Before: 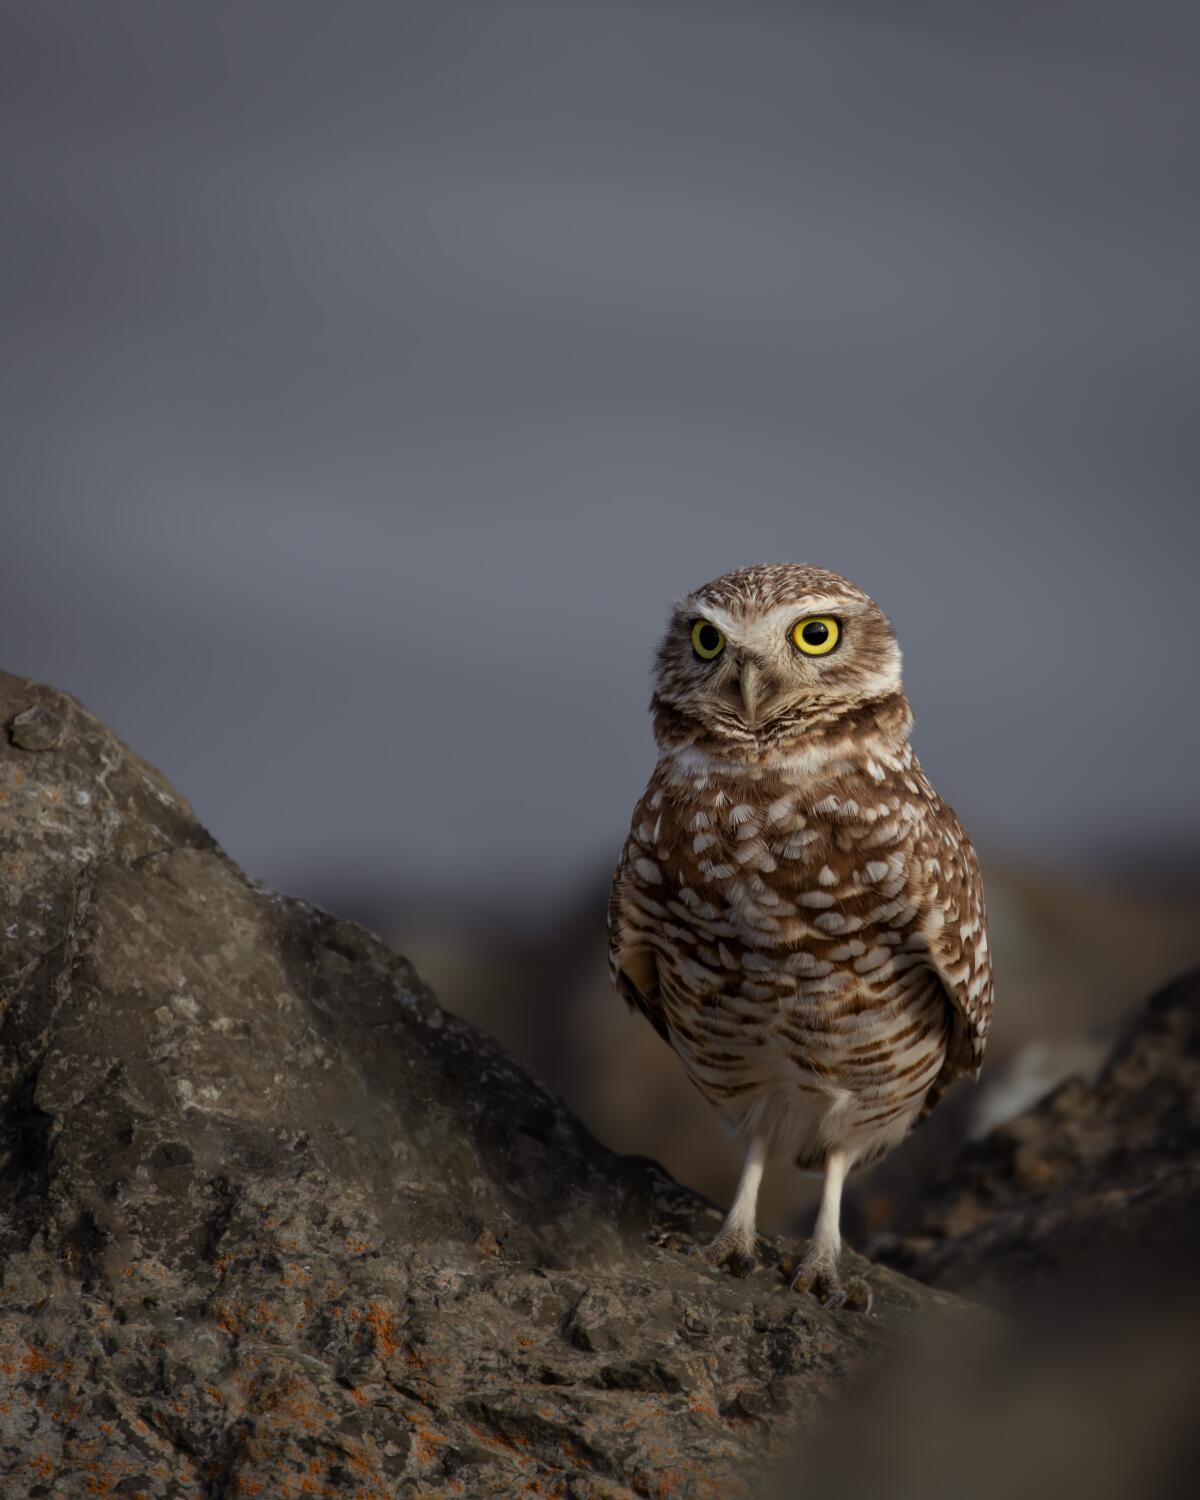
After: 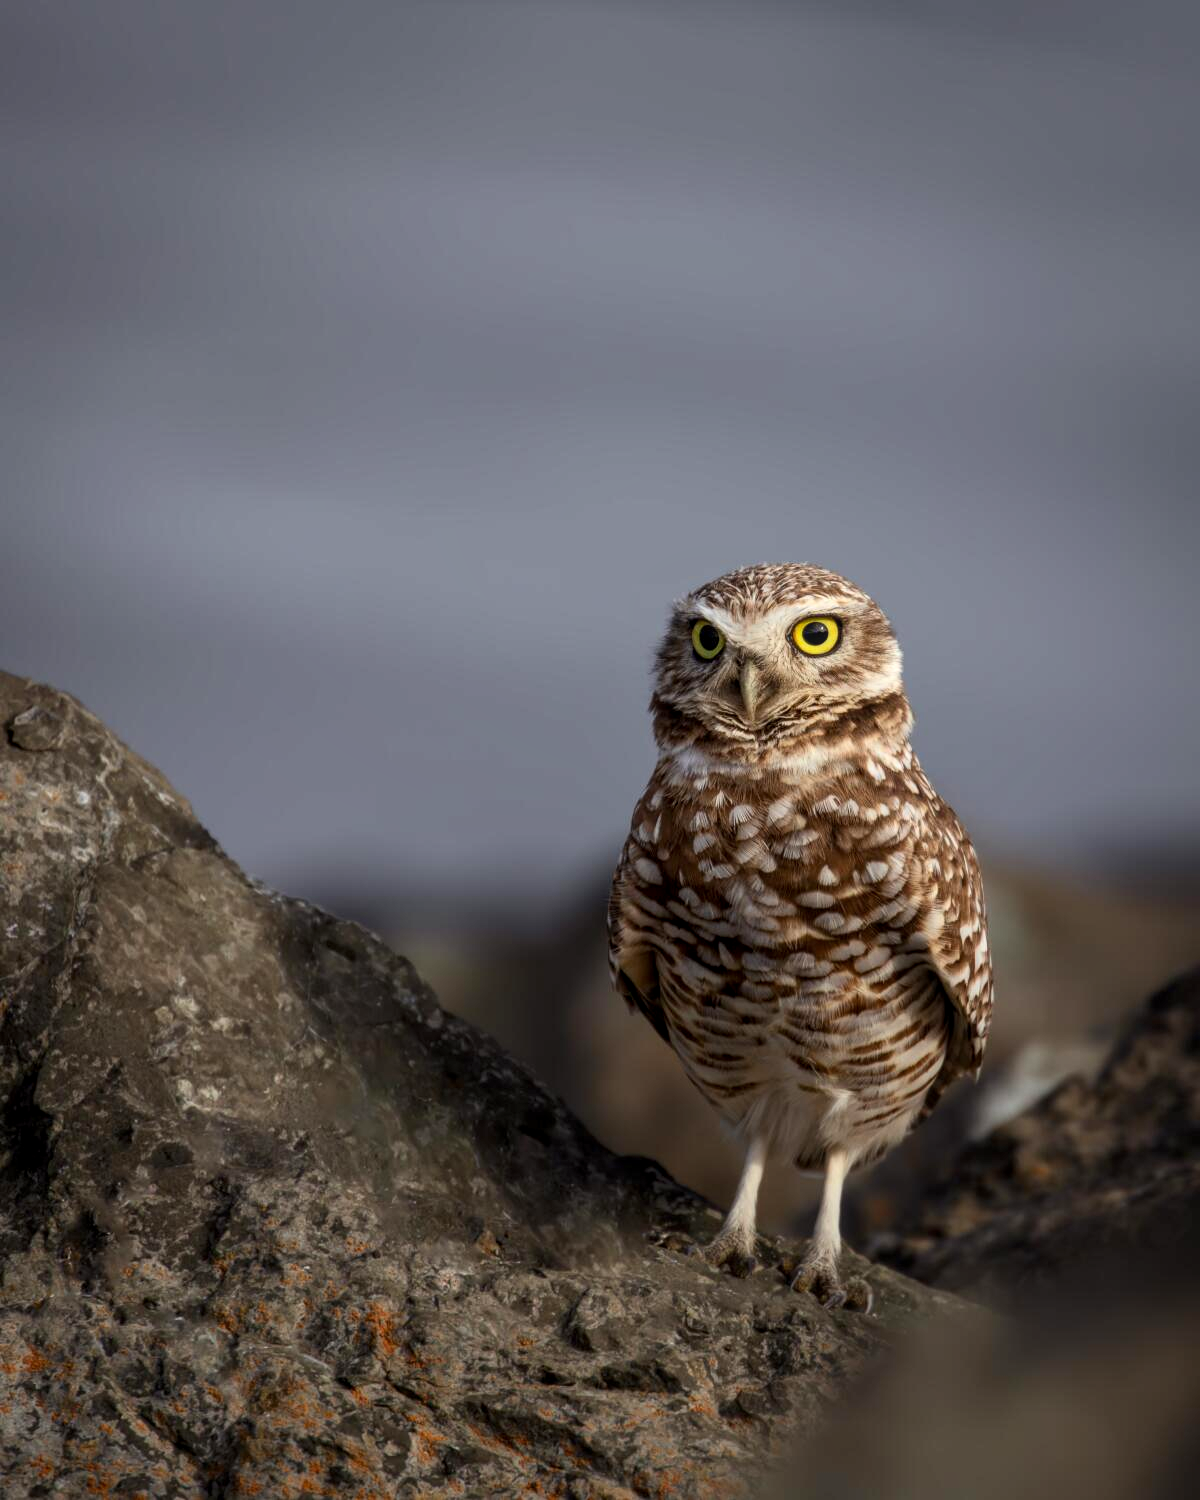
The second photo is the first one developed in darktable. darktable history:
local contrast: on, module defaults
contrast brightness saturation: contrast 0.2, brightness 0.16, saturation 0.22
